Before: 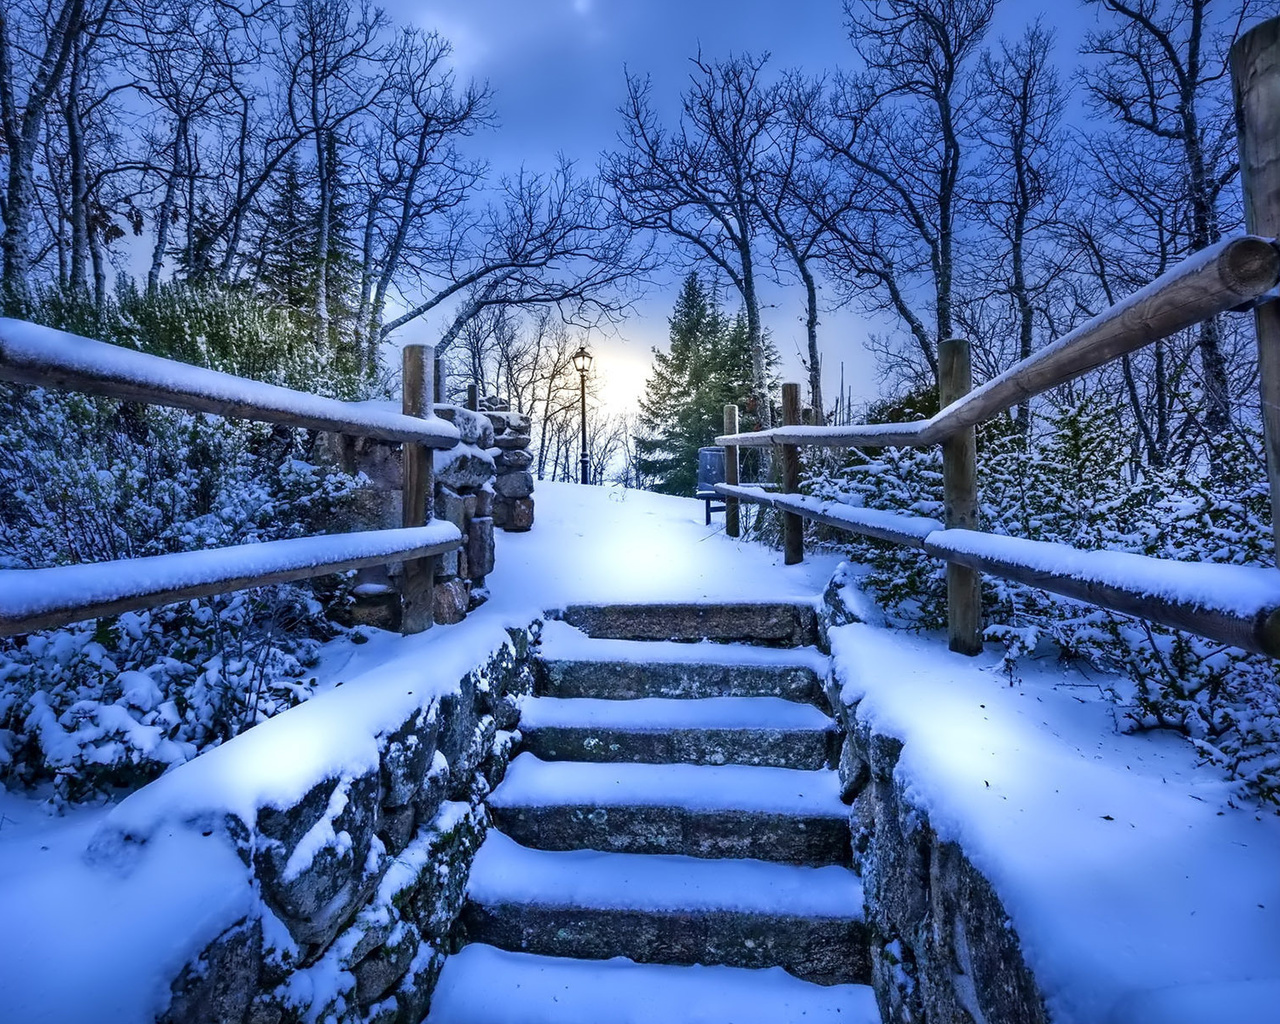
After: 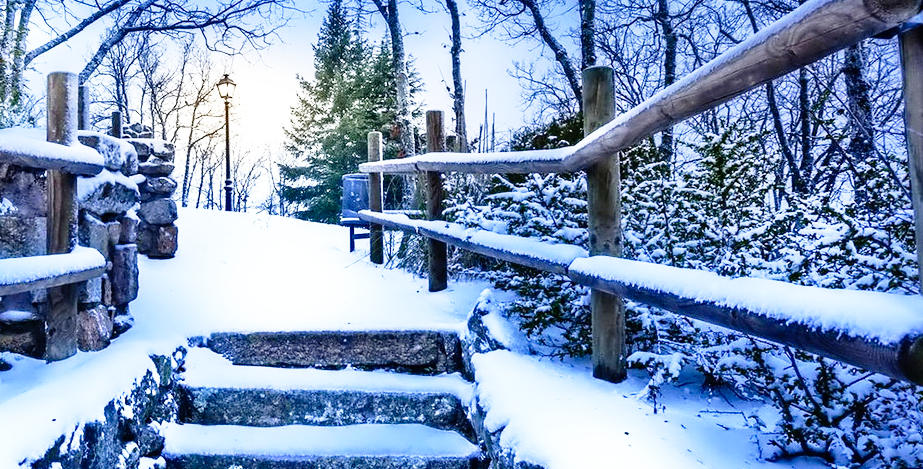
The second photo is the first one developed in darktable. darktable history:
crop and rotate: left 27.874%, top 26.714%, bottom 27.465%
color calibration: gray › normalize channels true, illuminant same as pipeline (D50), adaptation XYZ, x 0.346, y 0.357, temperature 5021.82 K, gamut compression 0.01
base curve: curves: ch0 [(0, 0) (0.012, 0.01) (0.073, 0.168) (0.31, 0.711) (0.645, 0.957) (1, 1)], preserve colors none
